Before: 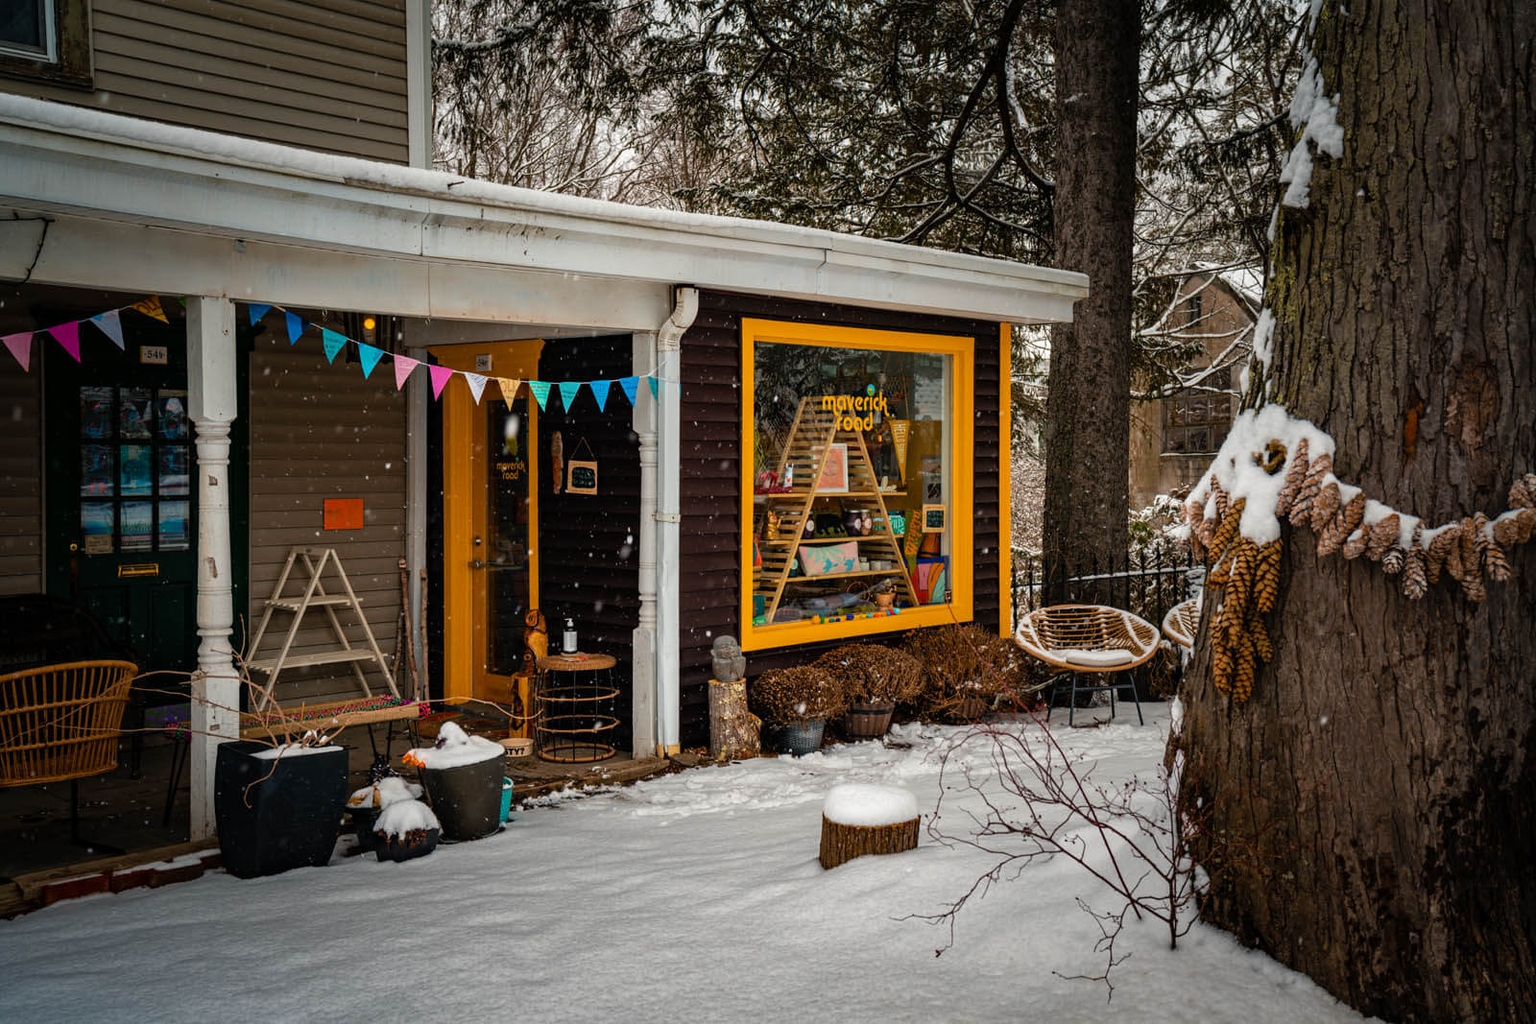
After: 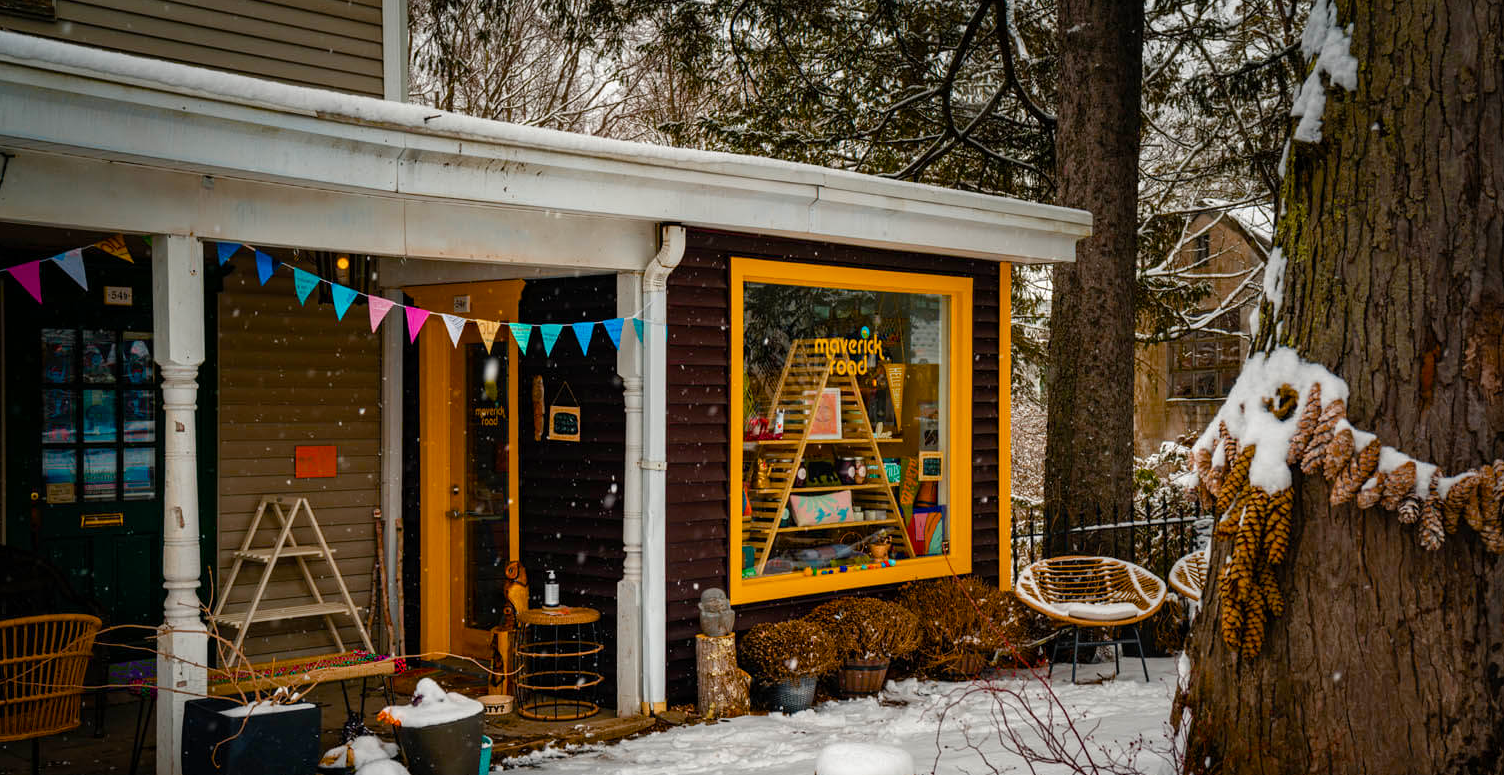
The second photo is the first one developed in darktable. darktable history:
color balance rgb: perceptual saturation grading › global saturation 20%, perceptual saturation grading › highlights -25.549%, perceptual saturation grading › shadows 49.378%
crop: left 2.669%, top 6.988%, right 3.331%, bottom 20.363%
